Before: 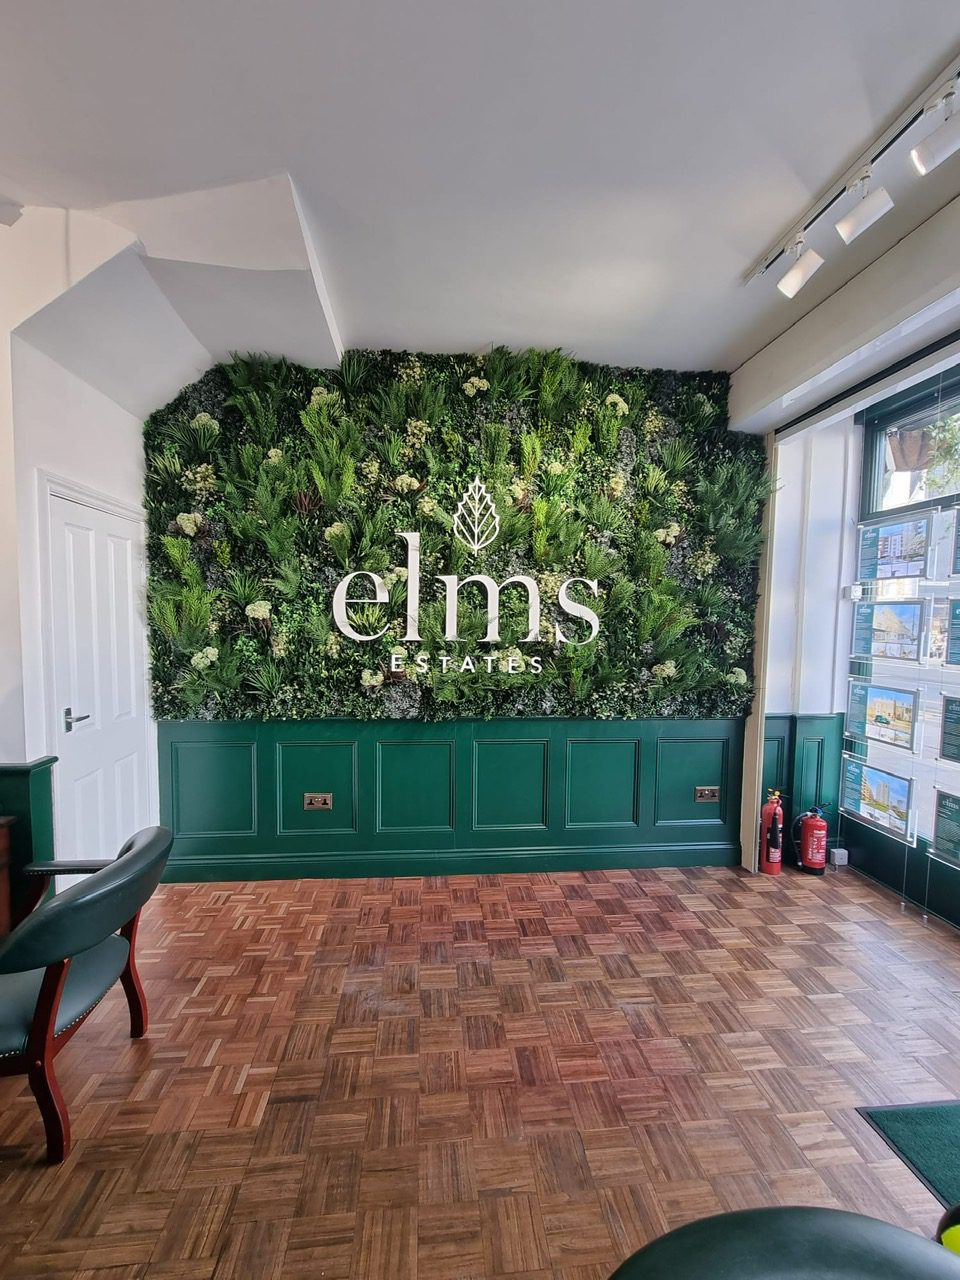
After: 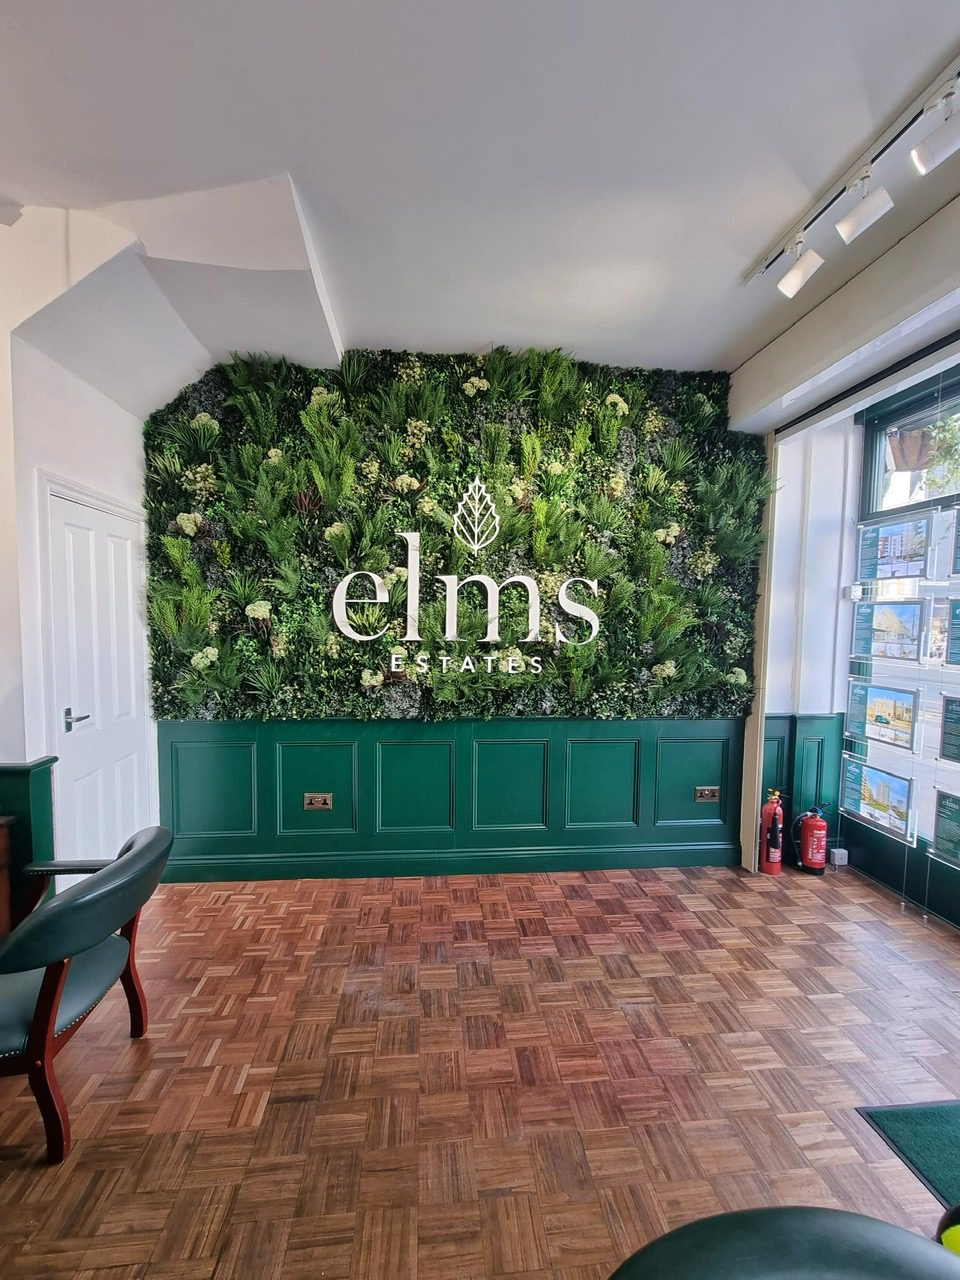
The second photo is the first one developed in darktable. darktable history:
velvia: strength 10%
shadows and highlights: shadows 12, white point adjustment 1.2, highlights -0.36, soften with gaussian
